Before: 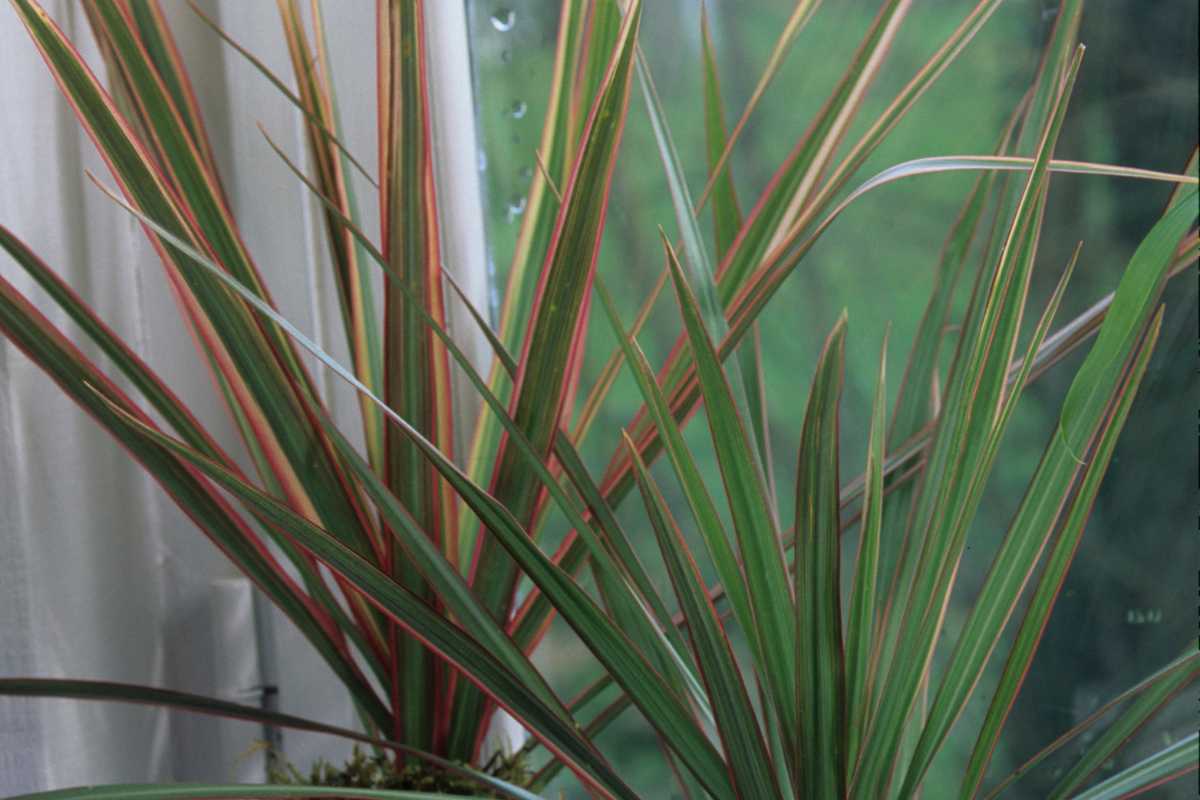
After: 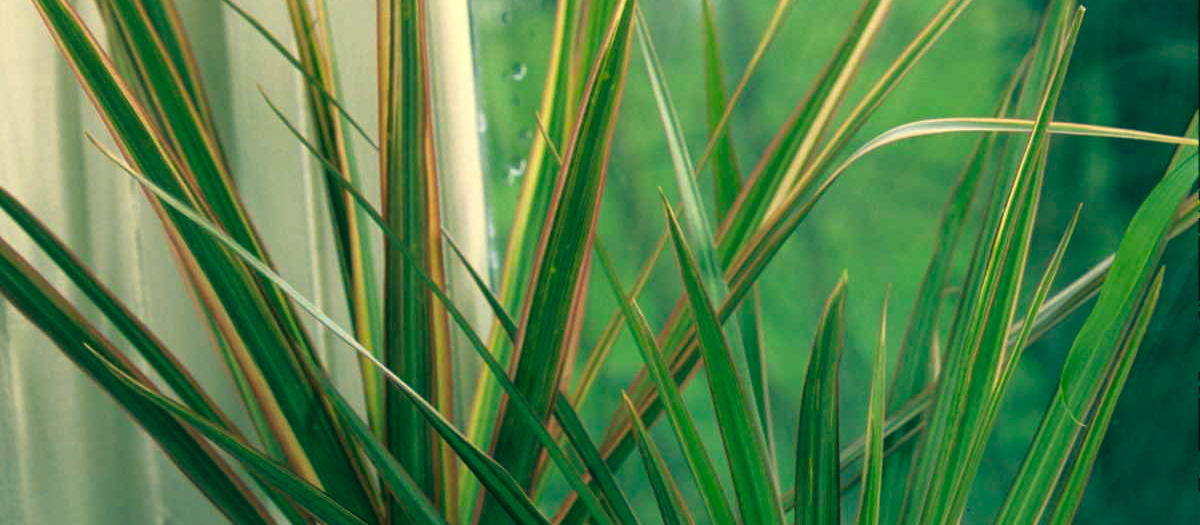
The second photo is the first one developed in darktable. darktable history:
color correction: highlights a* 1.83, highlights b* 34.02, shadows a* -36.68, shadows b* -5.48
crop and rotate: top 4.848%, bottom 29.503%
levels: mode automatic, black 0.023%, white 99.97%, levels [0.062, 0.494, 0.925]
